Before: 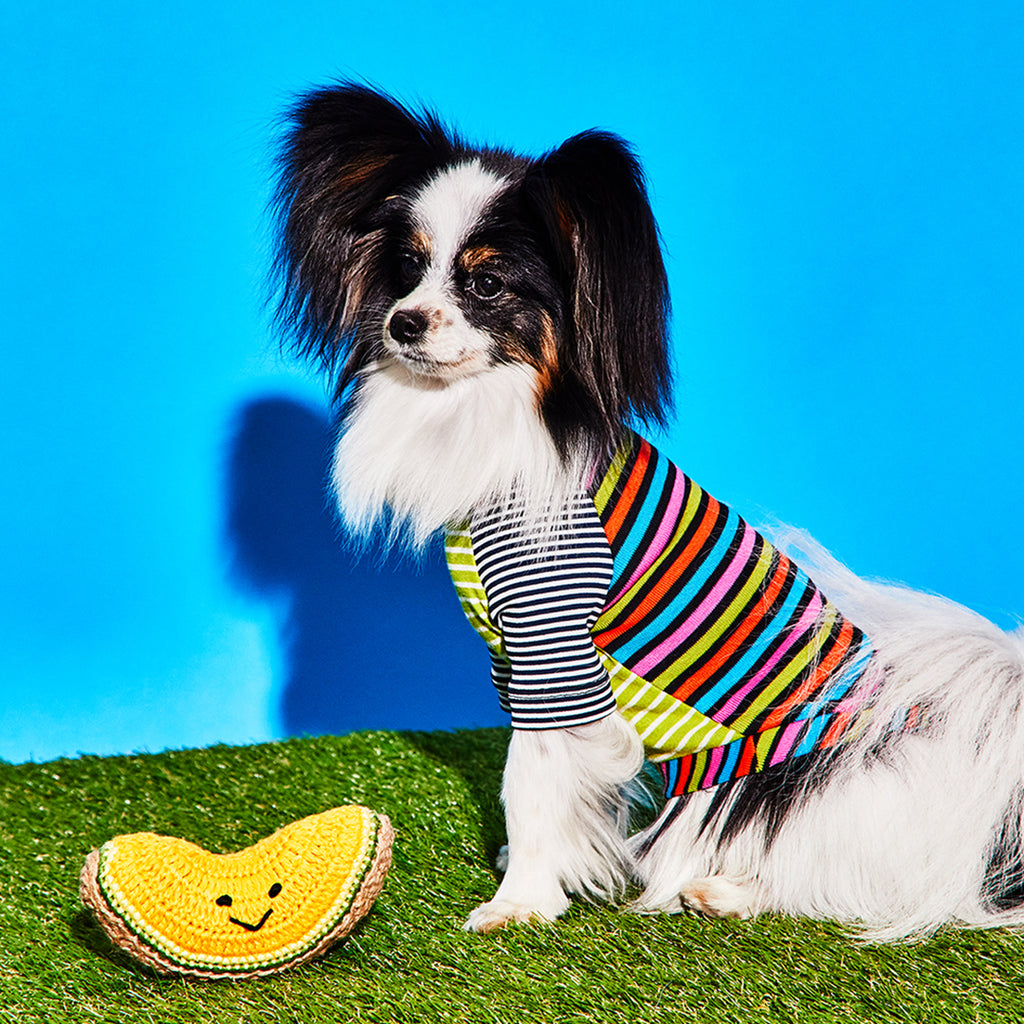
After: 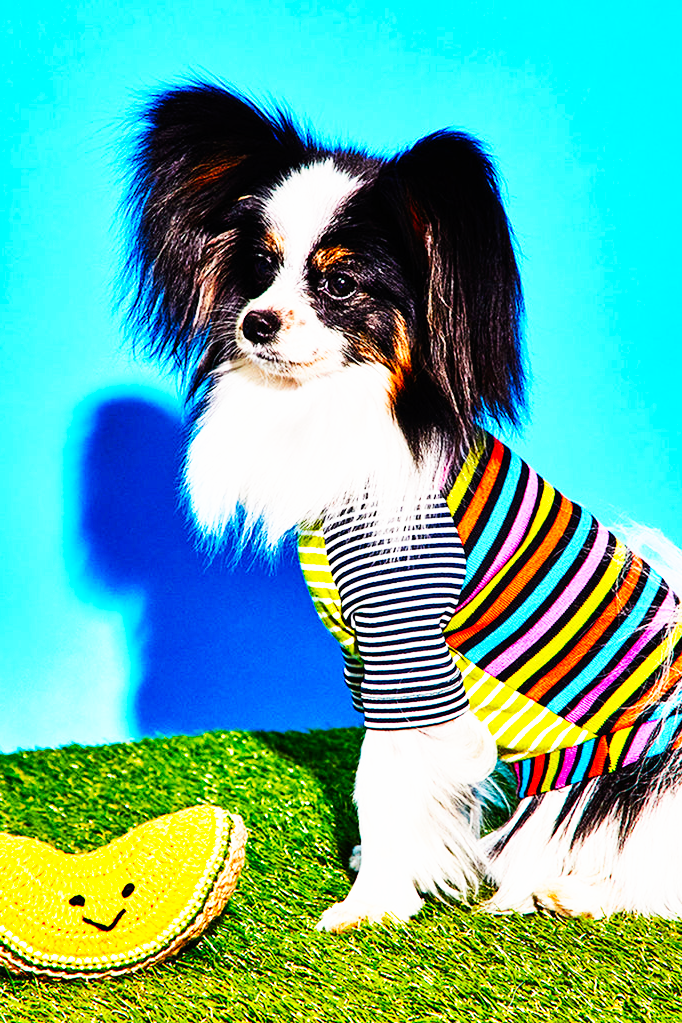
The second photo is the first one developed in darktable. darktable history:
color balance rgb: perceptual saturation grading › global saturation 20%, global vibrance 20%
crop and rotate: left 14.385%, right 18.948%
base curve: curves: ch0 [(0, 0) (0.007, 0.004) (0.027, 0.03) (0.046, 0.07) (0.207, 0.54) (0.442, 0.872) (0.673, 0.972) (1, 1)], preserve colors none
